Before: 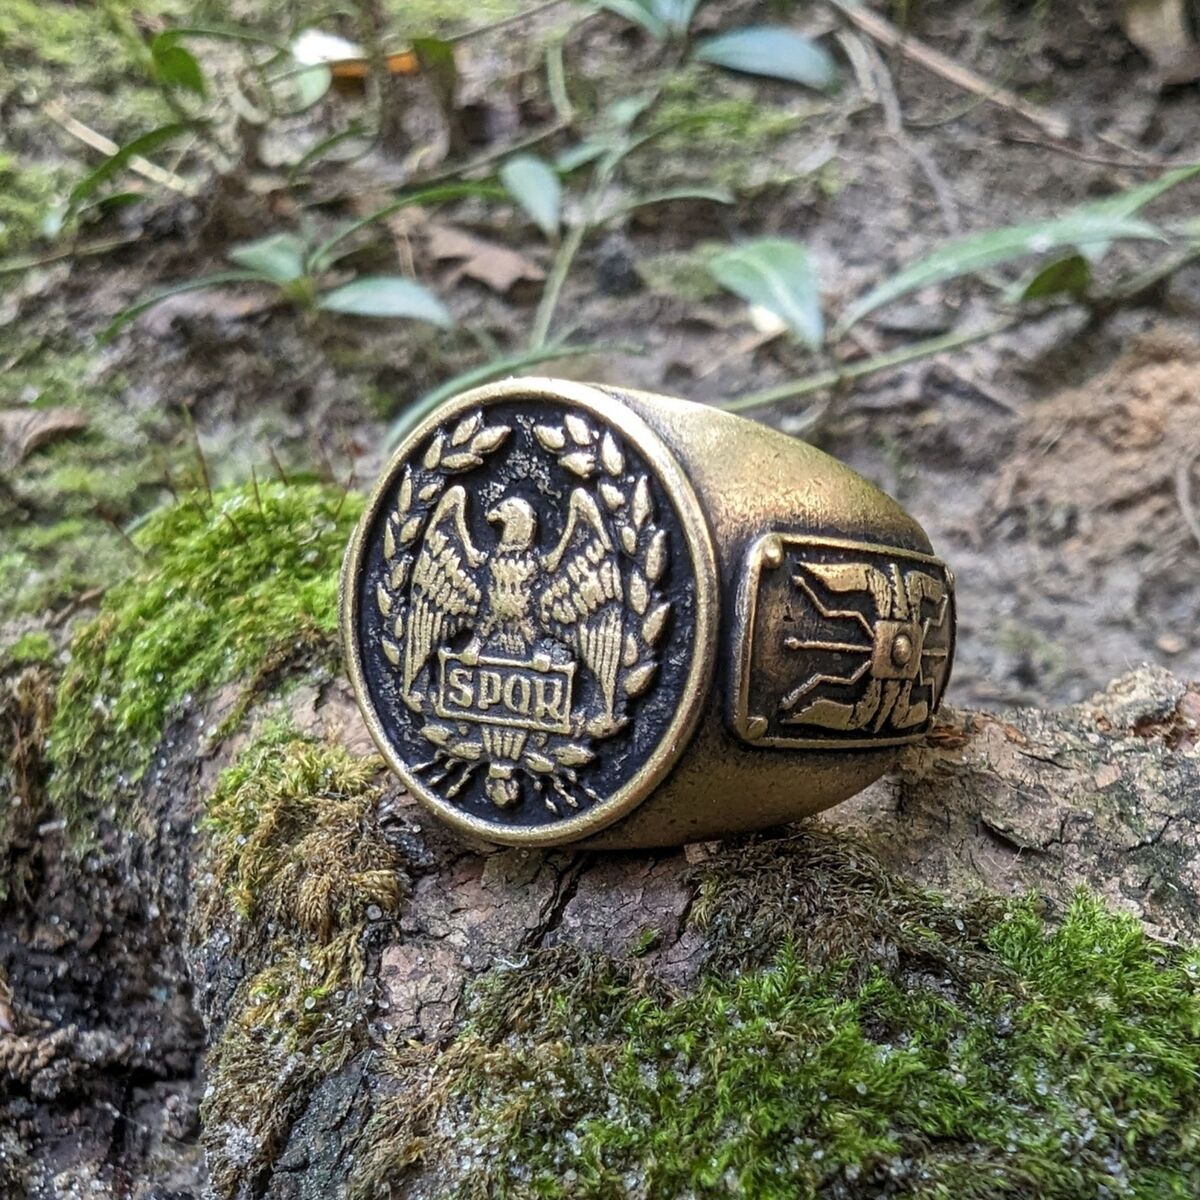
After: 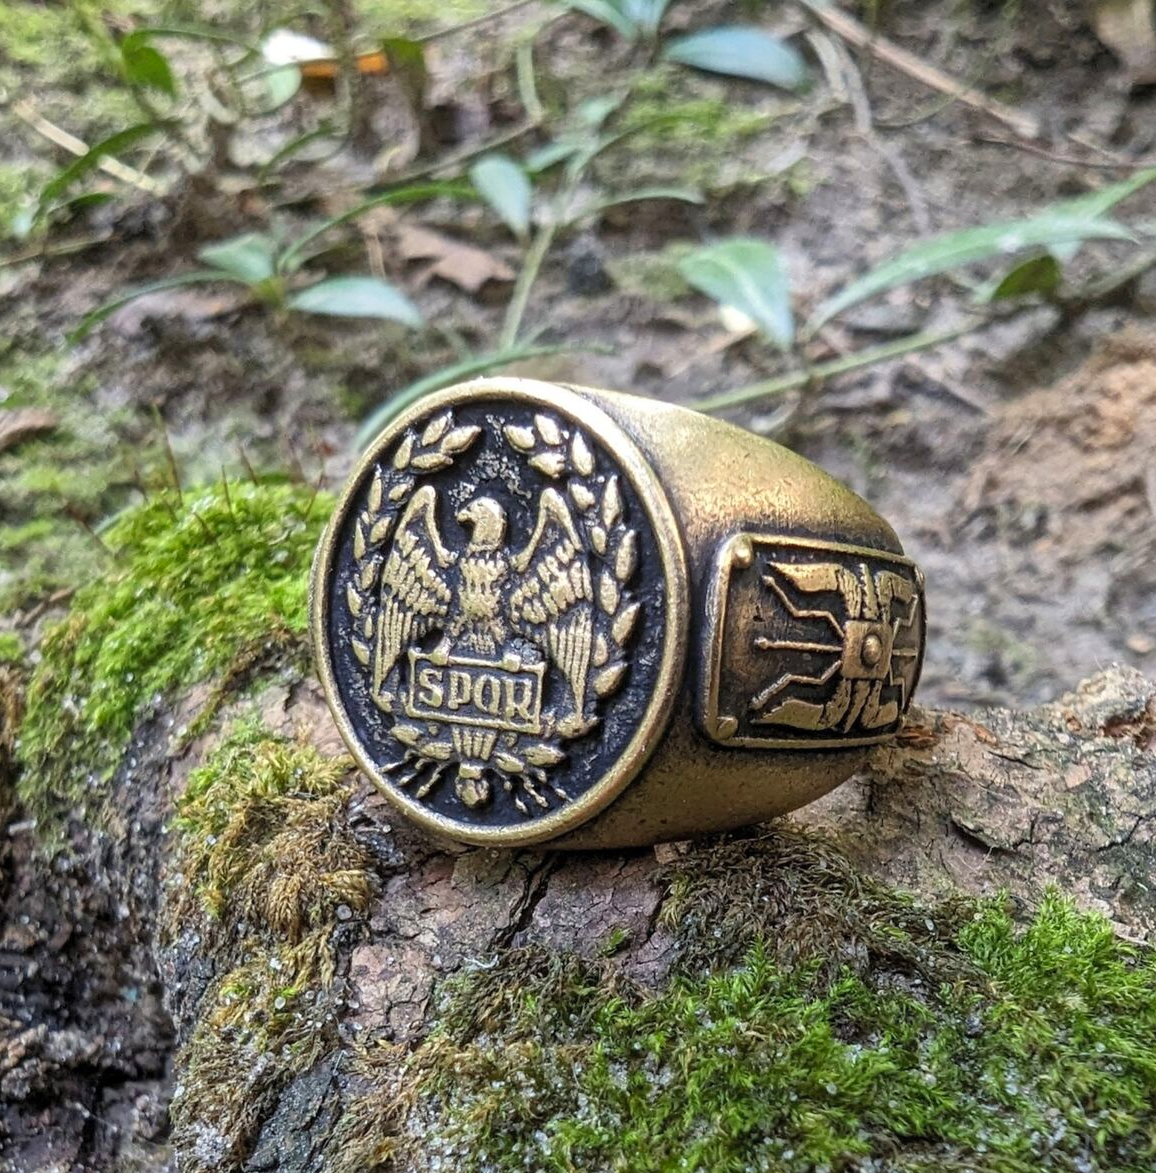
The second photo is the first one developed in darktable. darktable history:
contrast brightness saturation: contrast 0.03, brightness 0.06, saturation 0.13
crop and rotate: left 2.536%, right 1.107%, bottom 2.246%
